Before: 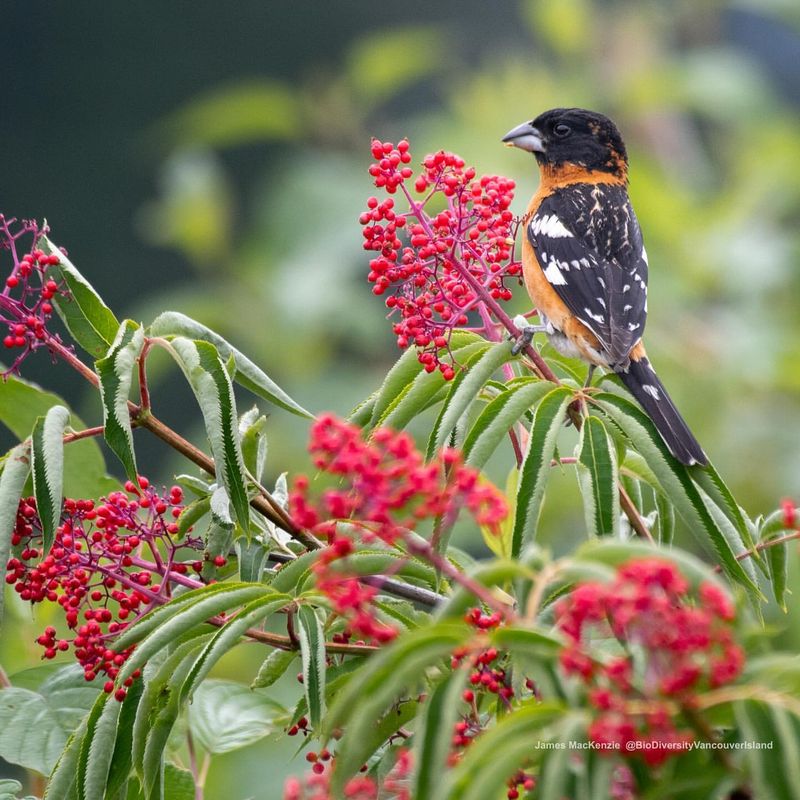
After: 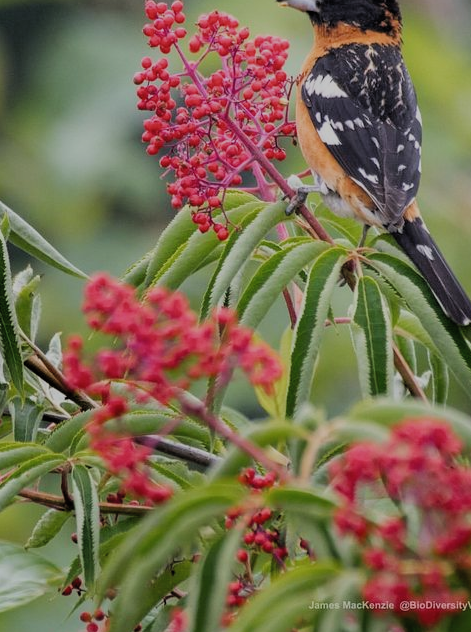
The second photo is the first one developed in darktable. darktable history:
crop and rotate: left 28.282%, top 17.535%, right 12.751%, bottom 3.384%
exposure: exposure -0.457 EV, compensate highlight preservation false
filmic rgb: black relative exposure -7.65 EV, white relative exposure 4.56 EV, hardness 3.61, contrast 0.993, color science v4 (2020)
